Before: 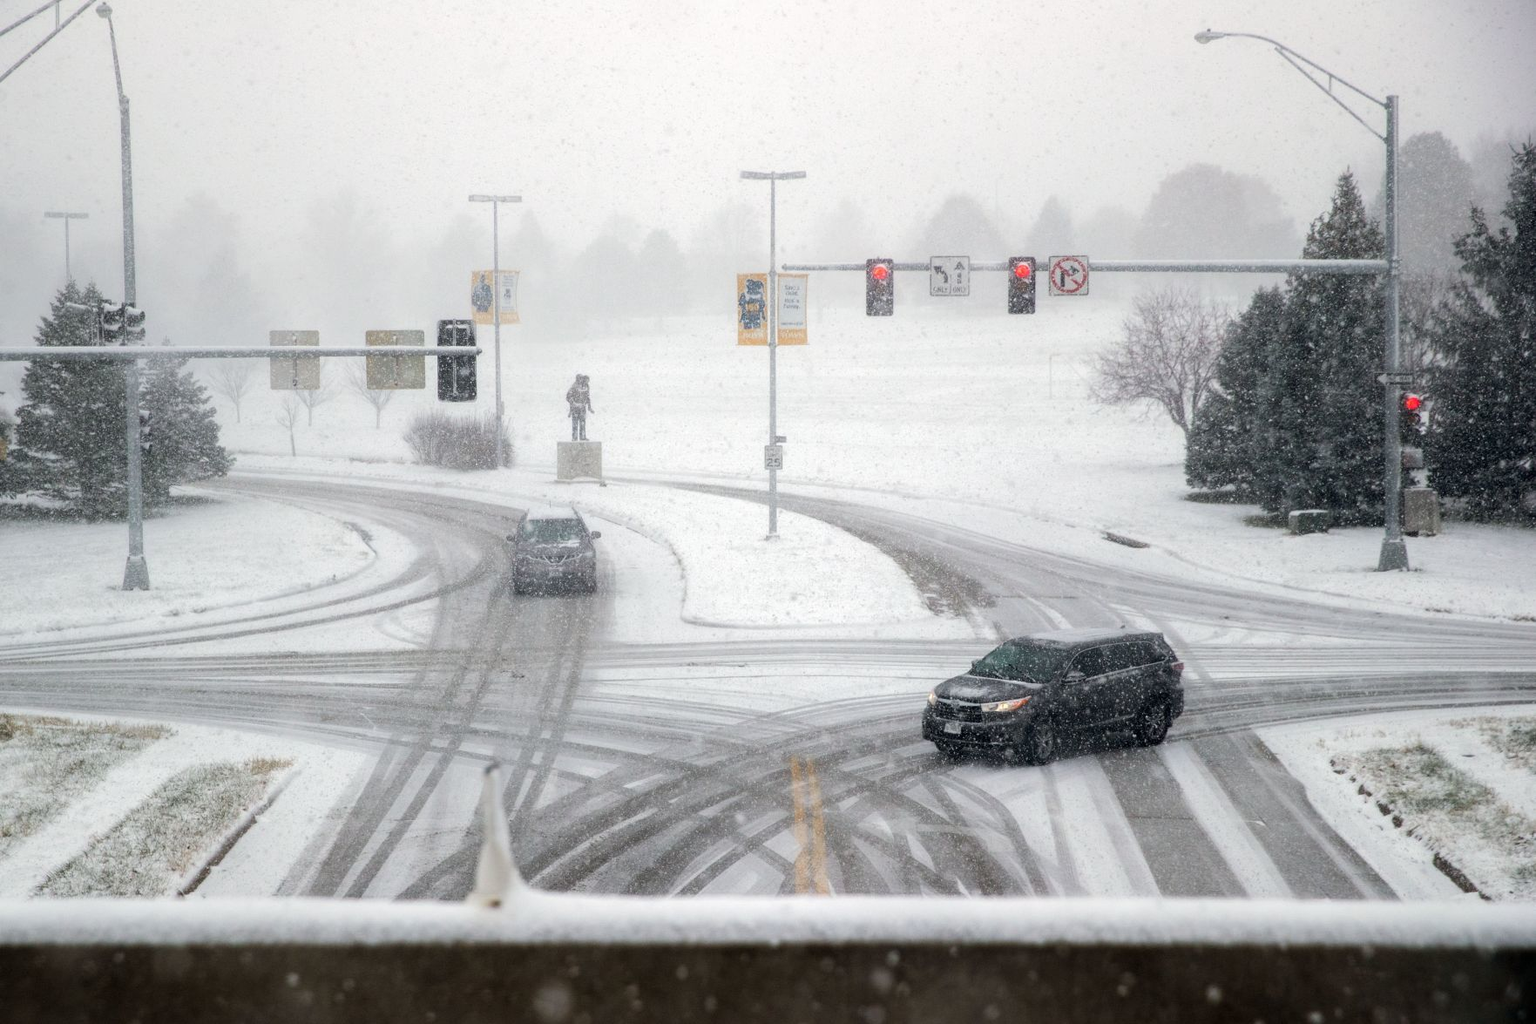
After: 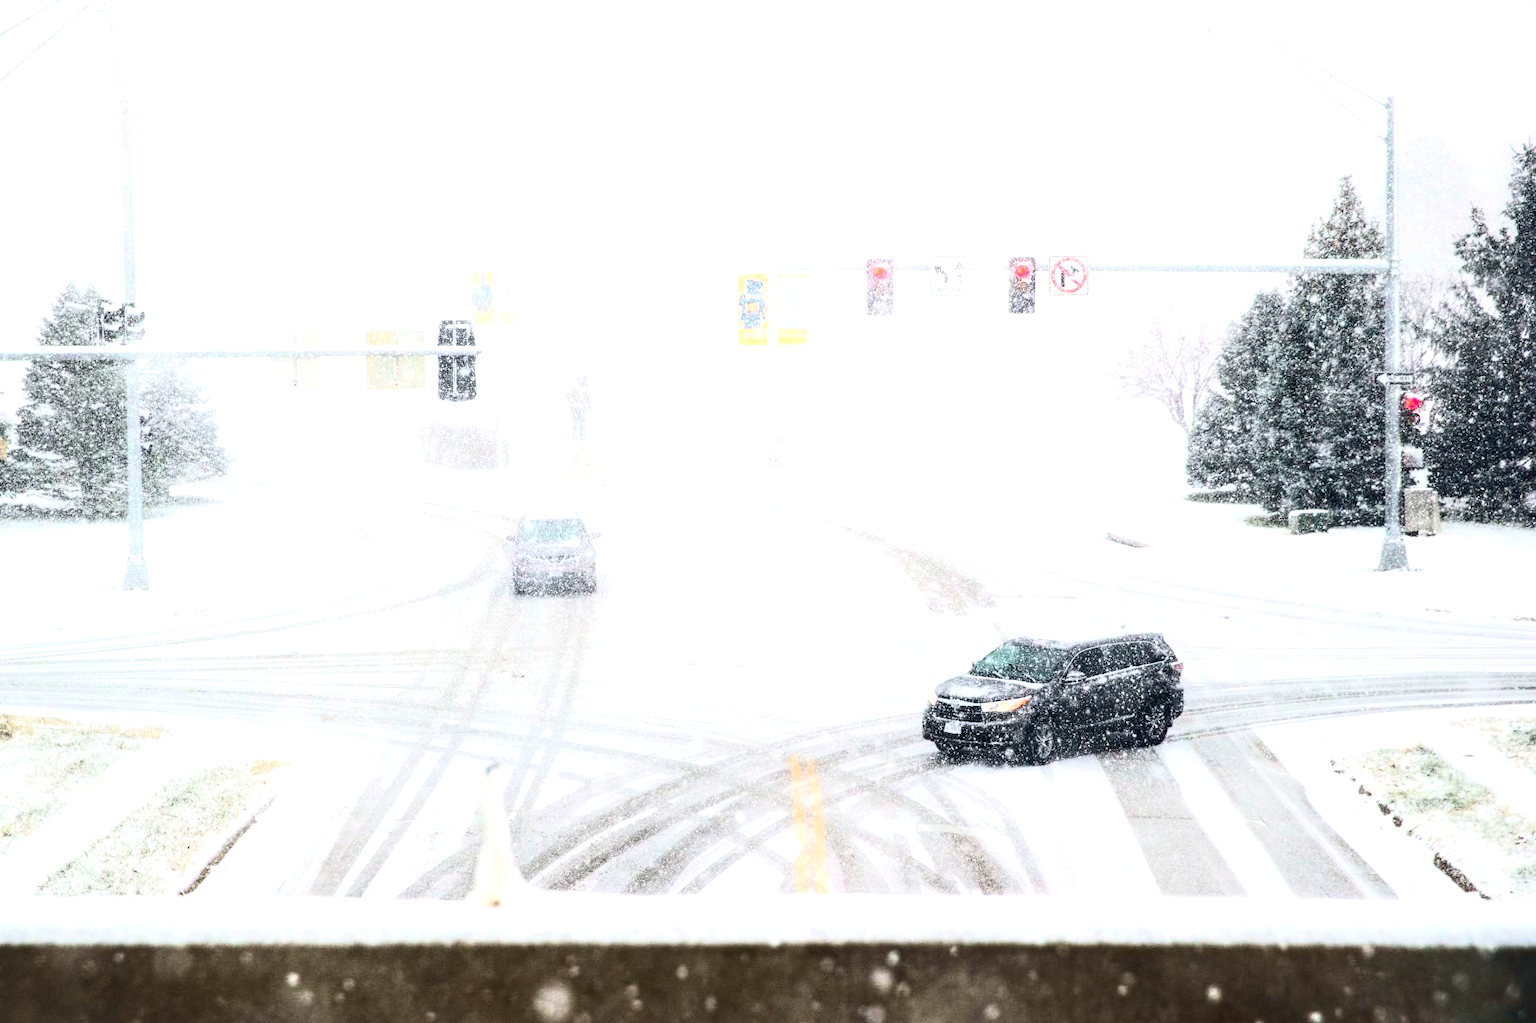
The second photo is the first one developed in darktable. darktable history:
local contrast: on, module defaults
contrast brightness saturation: contrast 0.399, brightness 0.096, saturation 0.209
exposure: black level correction 0, exposure 1.493 EV, compensate highlight preservation false
